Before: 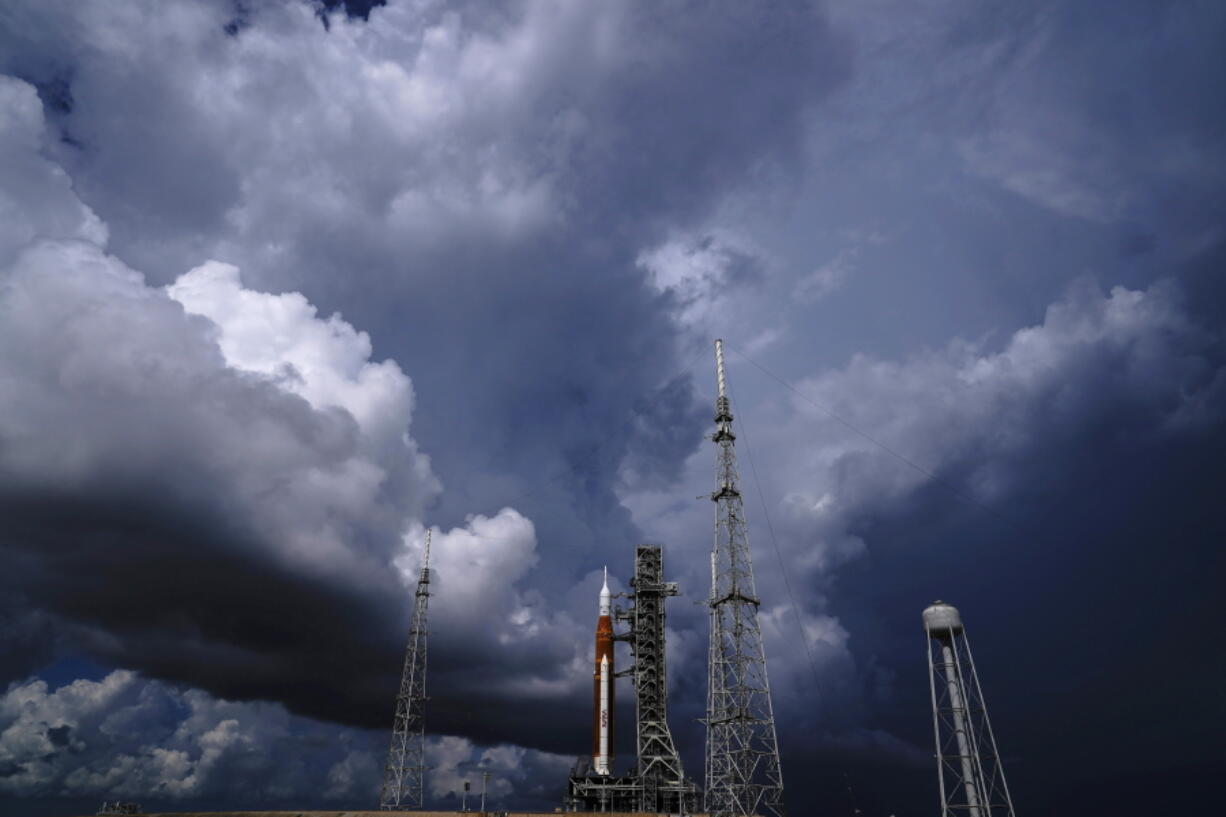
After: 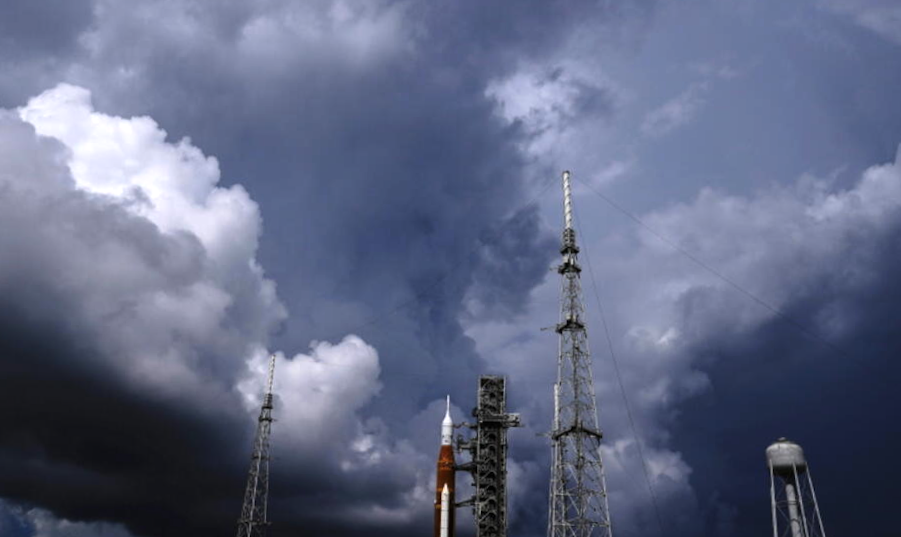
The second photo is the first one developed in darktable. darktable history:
rotate and perspective: rotation -2.22°, lens shift (horizontal) -0.022, automatic cropping off
tone equalizer: -8 EV -0.417 EV, -7 EV -0.389 EV, -6 EV -0.333 EV, -5 EV -0.222 EV, -3 EV 0.222 EV, -2 EV 0.333 EV, -1 EV 0.389 EV, +0 EV 0.417 EV, edges refinement/feathering 500, mask exposure compensation -1.57 EV, preserve details no
crop and rotate: angle -3.37°, left 9.79%, top 20.73%, right 12.42%, bottom 11.82%
